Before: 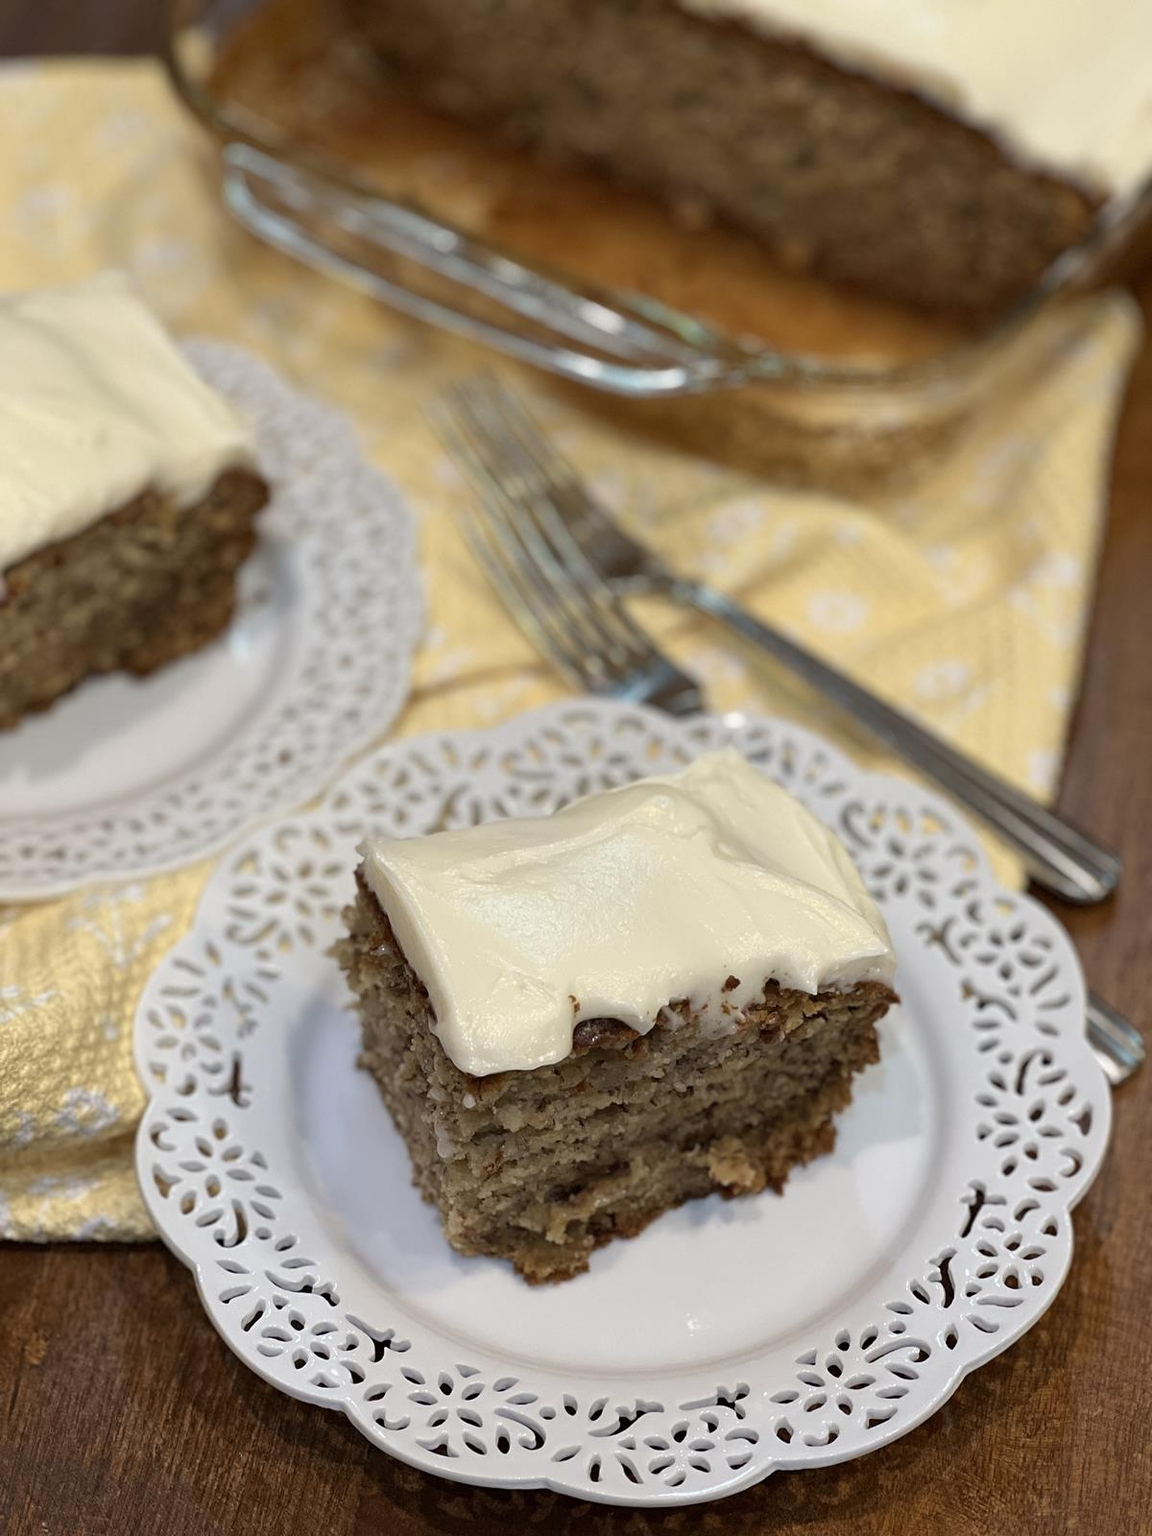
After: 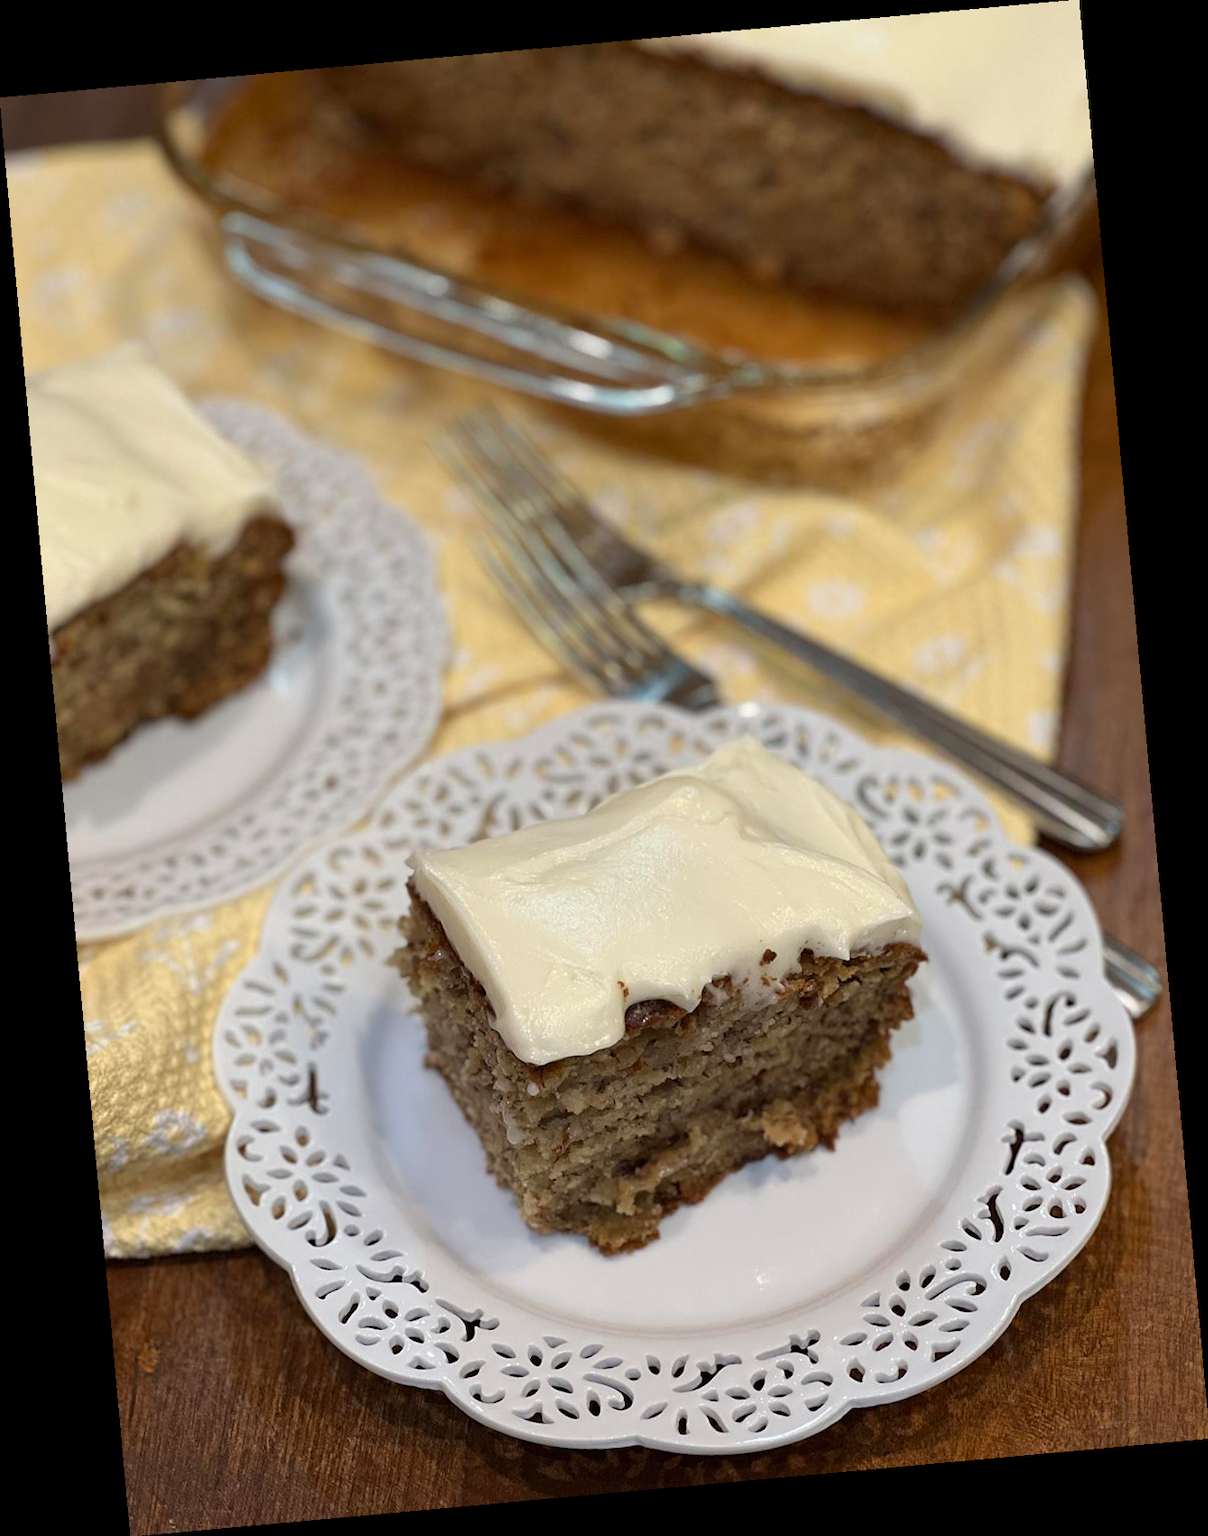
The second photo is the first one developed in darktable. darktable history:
rotate and perspective: rotation -5.2°, automatic cropping off
